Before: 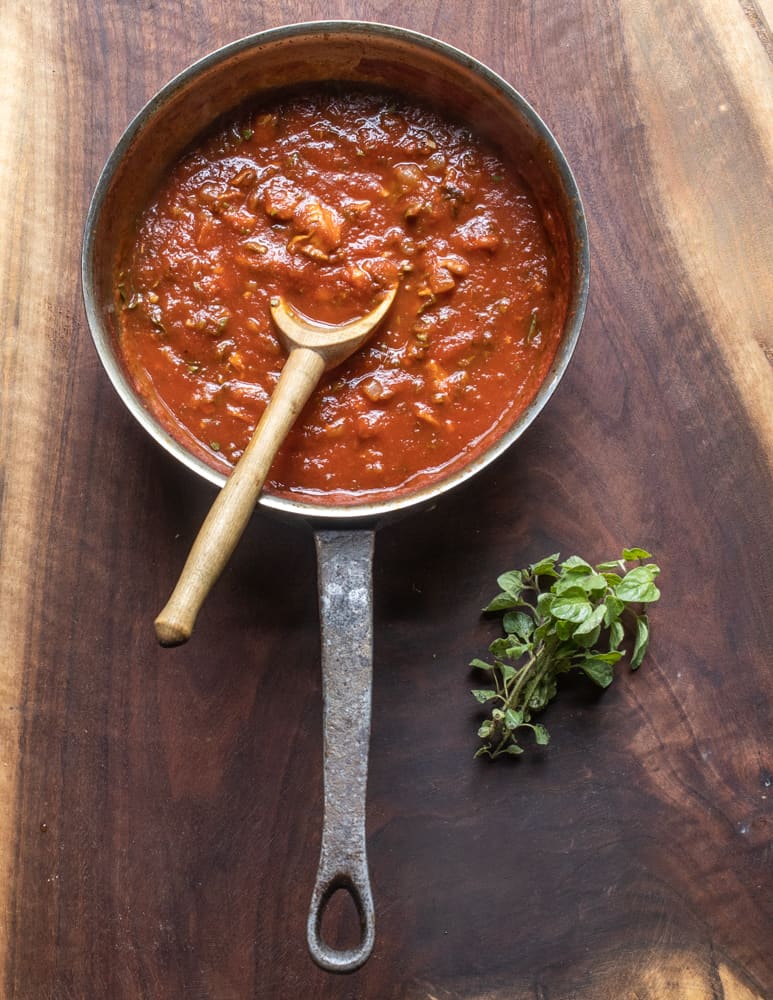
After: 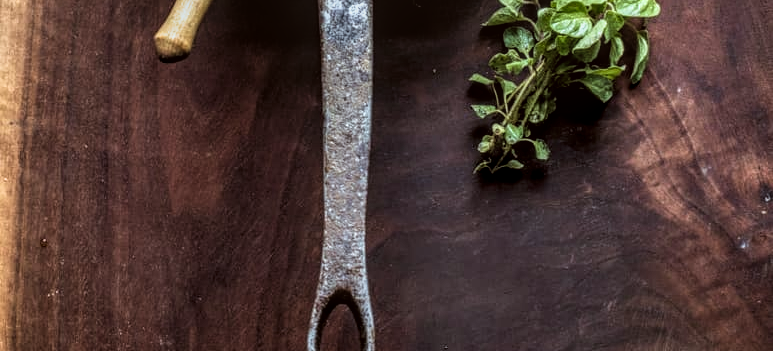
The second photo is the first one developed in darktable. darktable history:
color correction: highlights a* -2.89, highlights b* -2.21, shadows a* 2.52, shadows b* 2.69
velvia: on, module defaults
filmic rgb: black relative exposure -8.3 EV, white relative exposure 2.2 EV, target white luminance 99.906%, hardness 7.19, latitude 75.37%, contrast 1.317, highlights saturation mix -2.99%, shadows ↔ highlights balance 30%
crop and rotate: top 58.599%, bottom 6.25%
color calibration: illuminant same as pipeline (D50), adaptation XYZ, x 0.346, y 0.358, temperature 5020.75 K
local contrast: highlights 1%, shadows 5%, detail 134%
